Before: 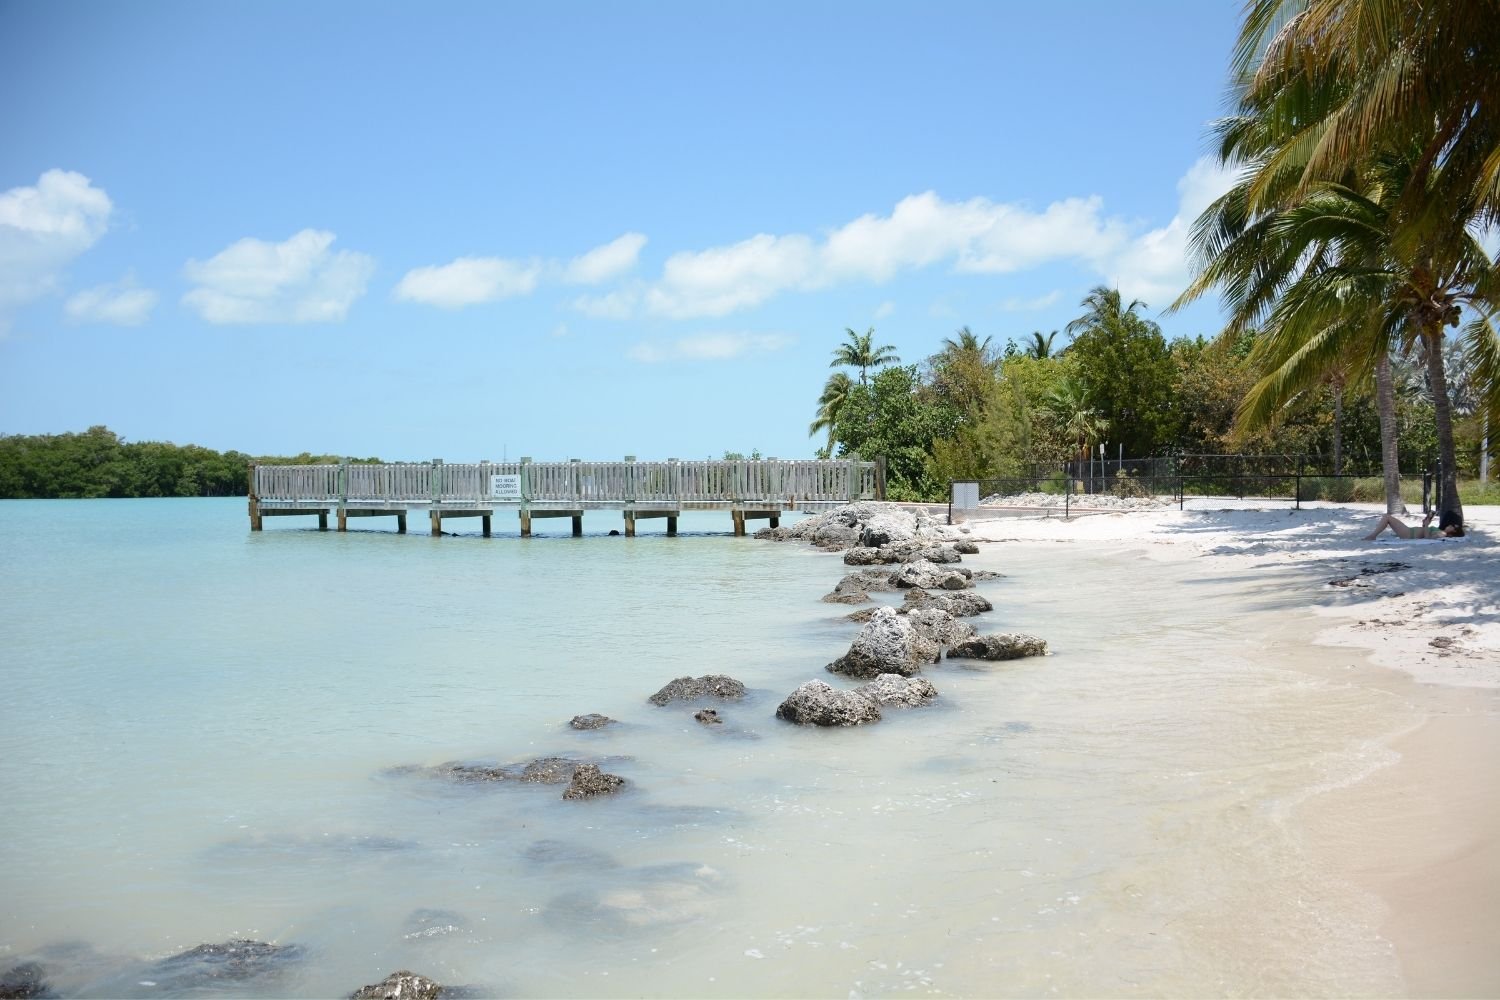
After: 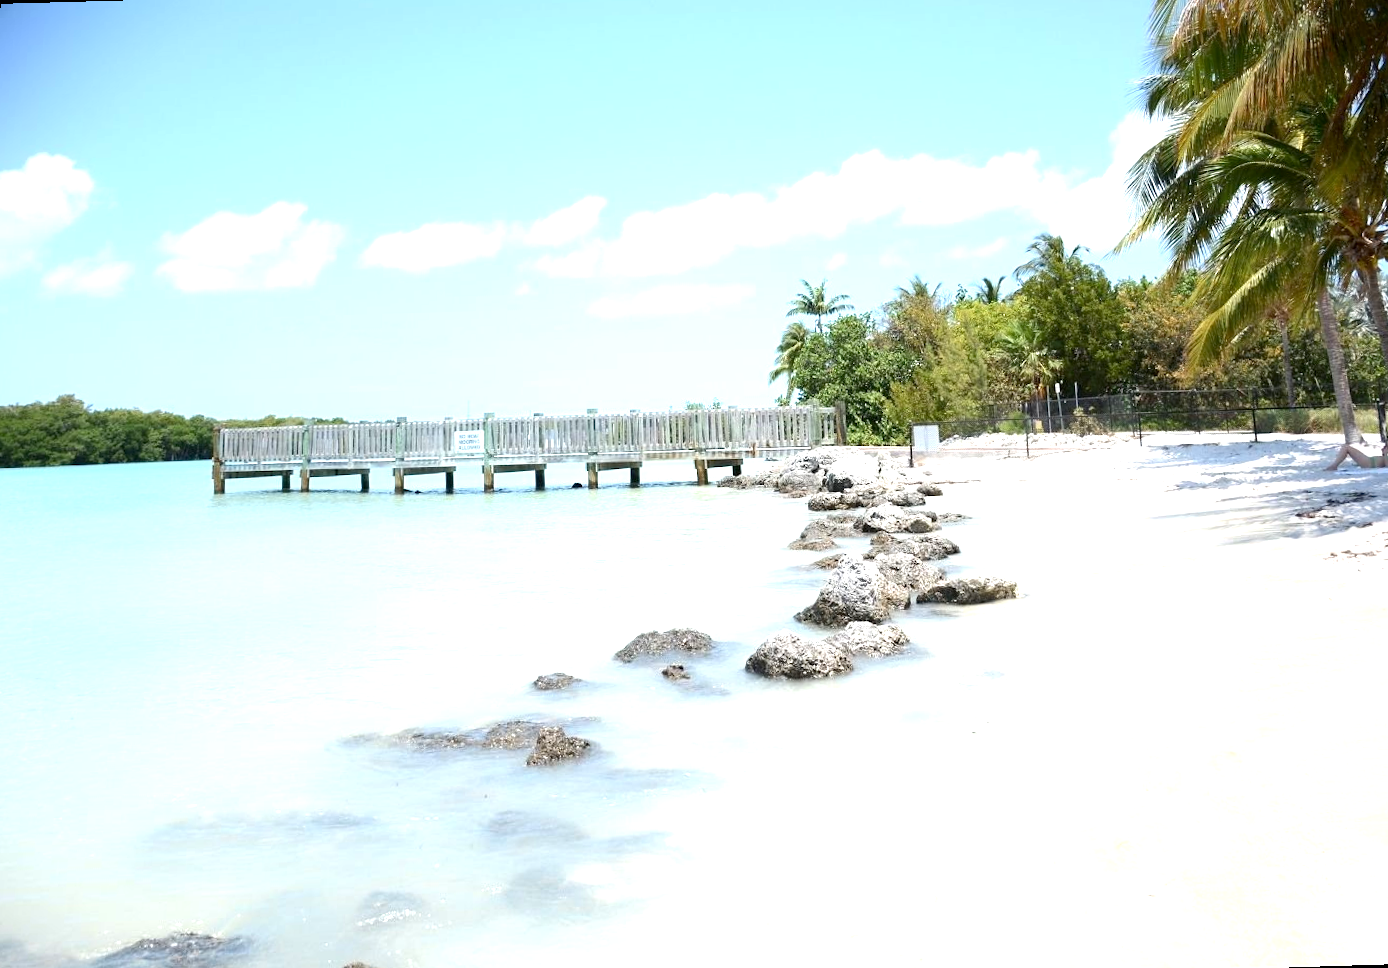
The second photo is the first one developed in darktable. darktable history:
rotate and perspective: rotation -1.68°, lens shift (vertical) -0.146, crop left 0.049, crop right 0.912, crop top 0.032, crop bottom 0.96
exposure: black level correction 0.001, exposure 1 EV, compensate highlight preservation false
